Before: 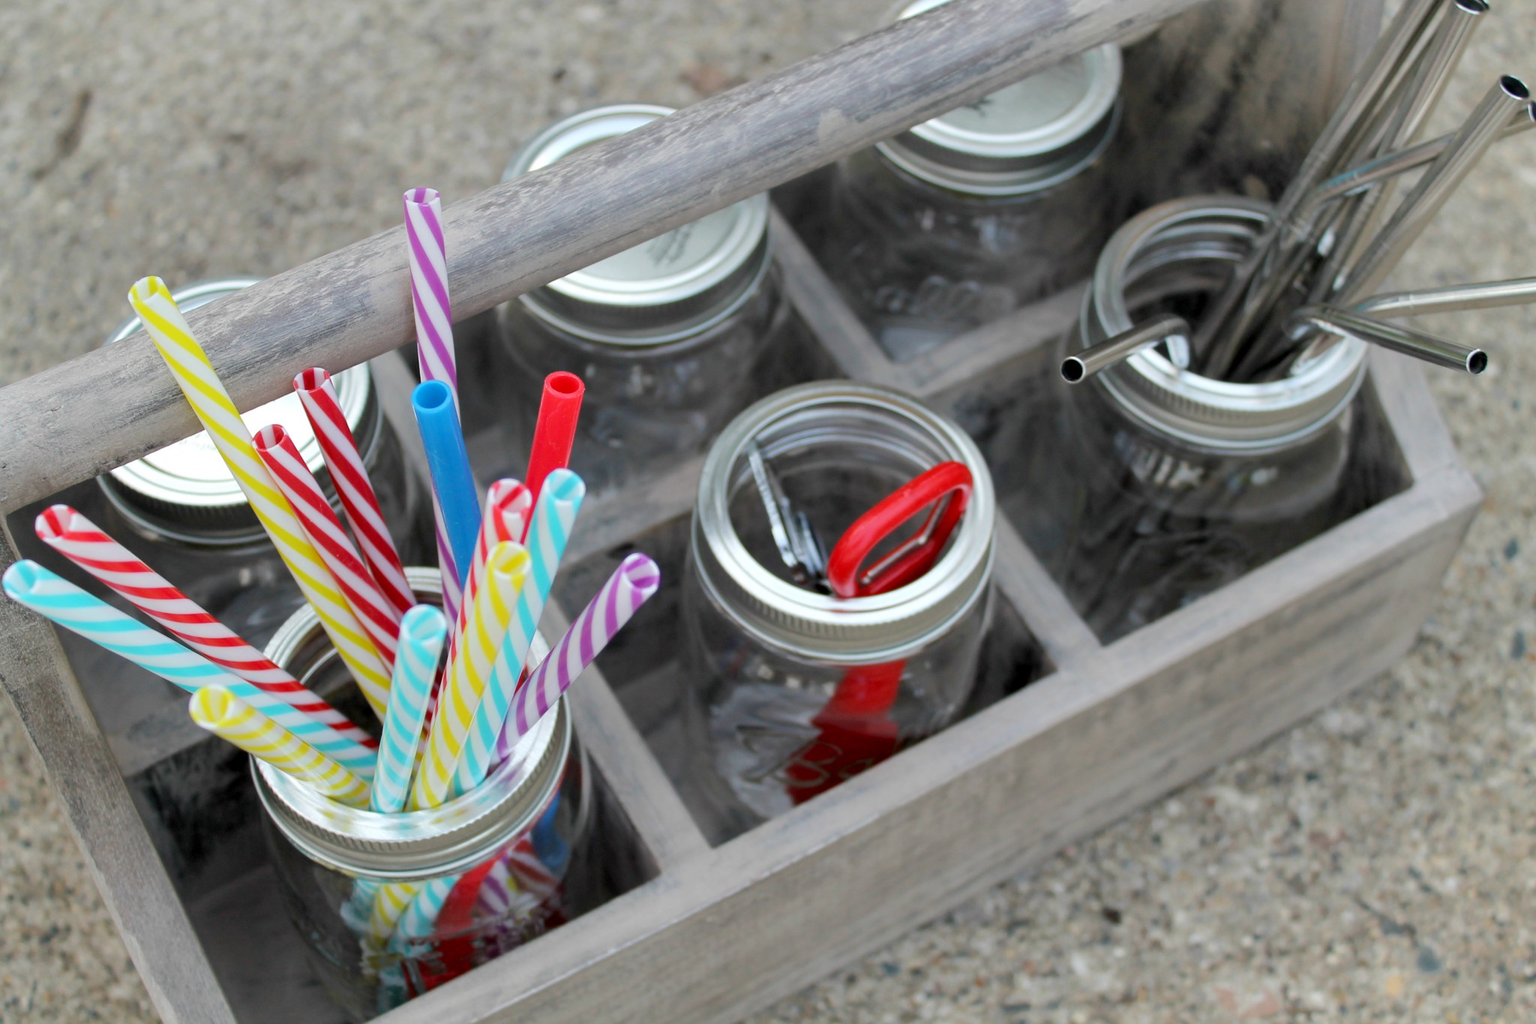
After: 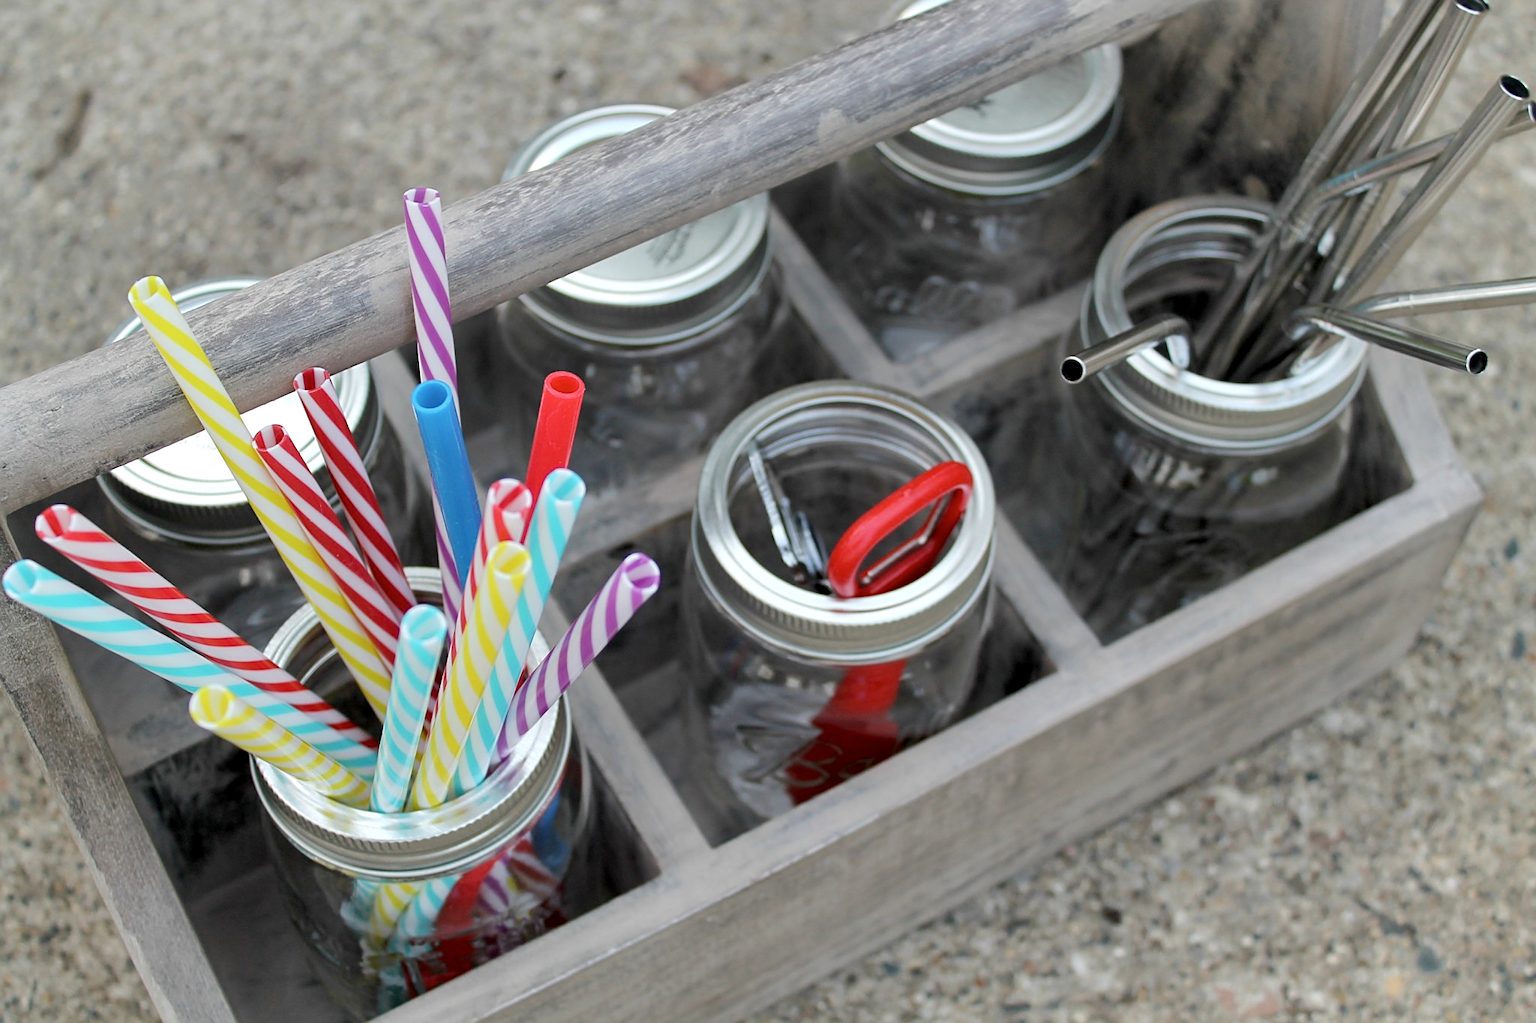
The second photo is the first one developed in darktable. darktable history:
local contrast: mode bilateral grid, contrast 20, coarseness 49, detail 119%, midtone range 0.2
sharpen: on, module defaults
contrast brightness saturation: saturation -0.069
